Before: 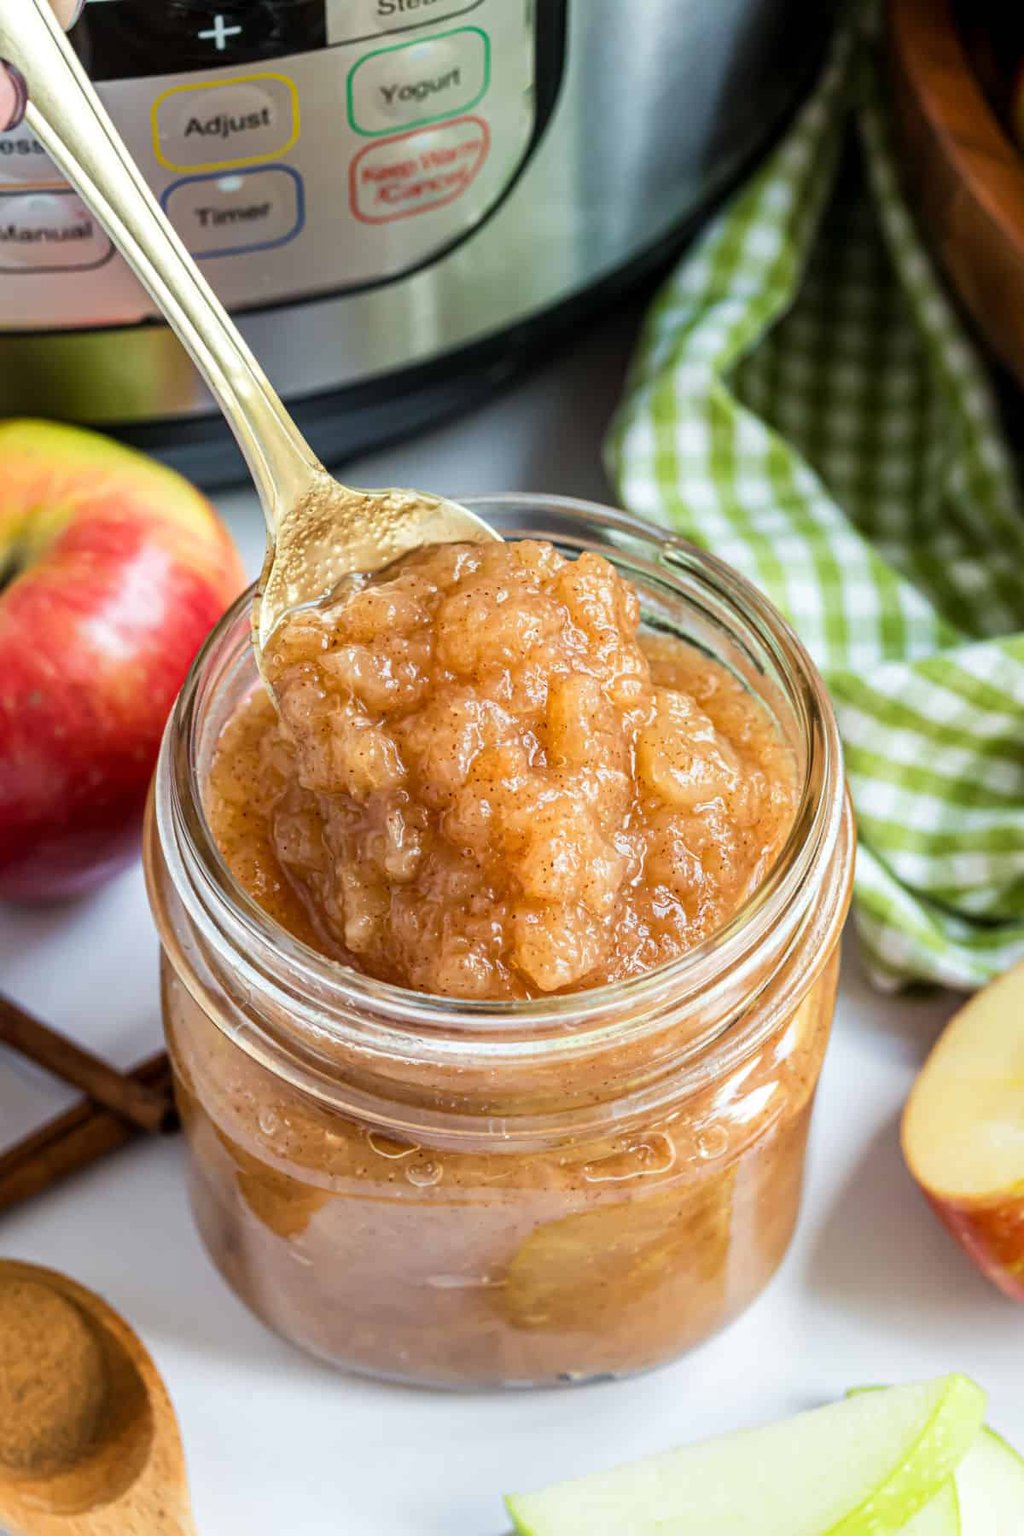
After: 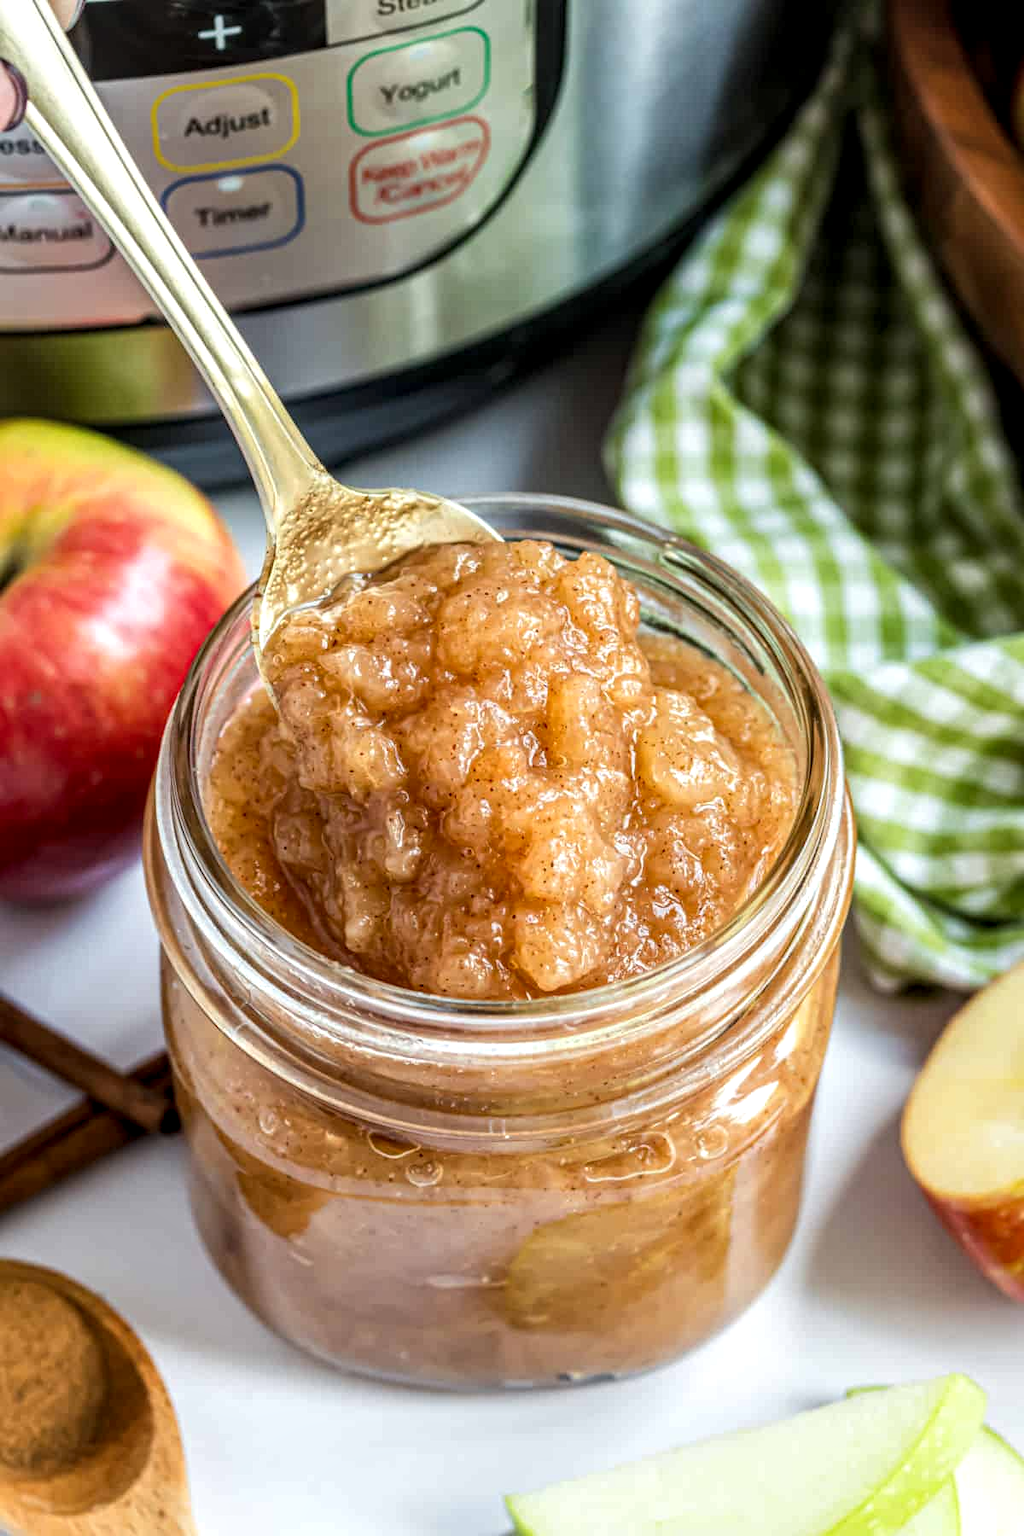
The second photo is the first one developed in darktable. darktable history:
local contrast: highlights 63%, detail 143%, midtone range 0.435
levels: gray 59.36%
